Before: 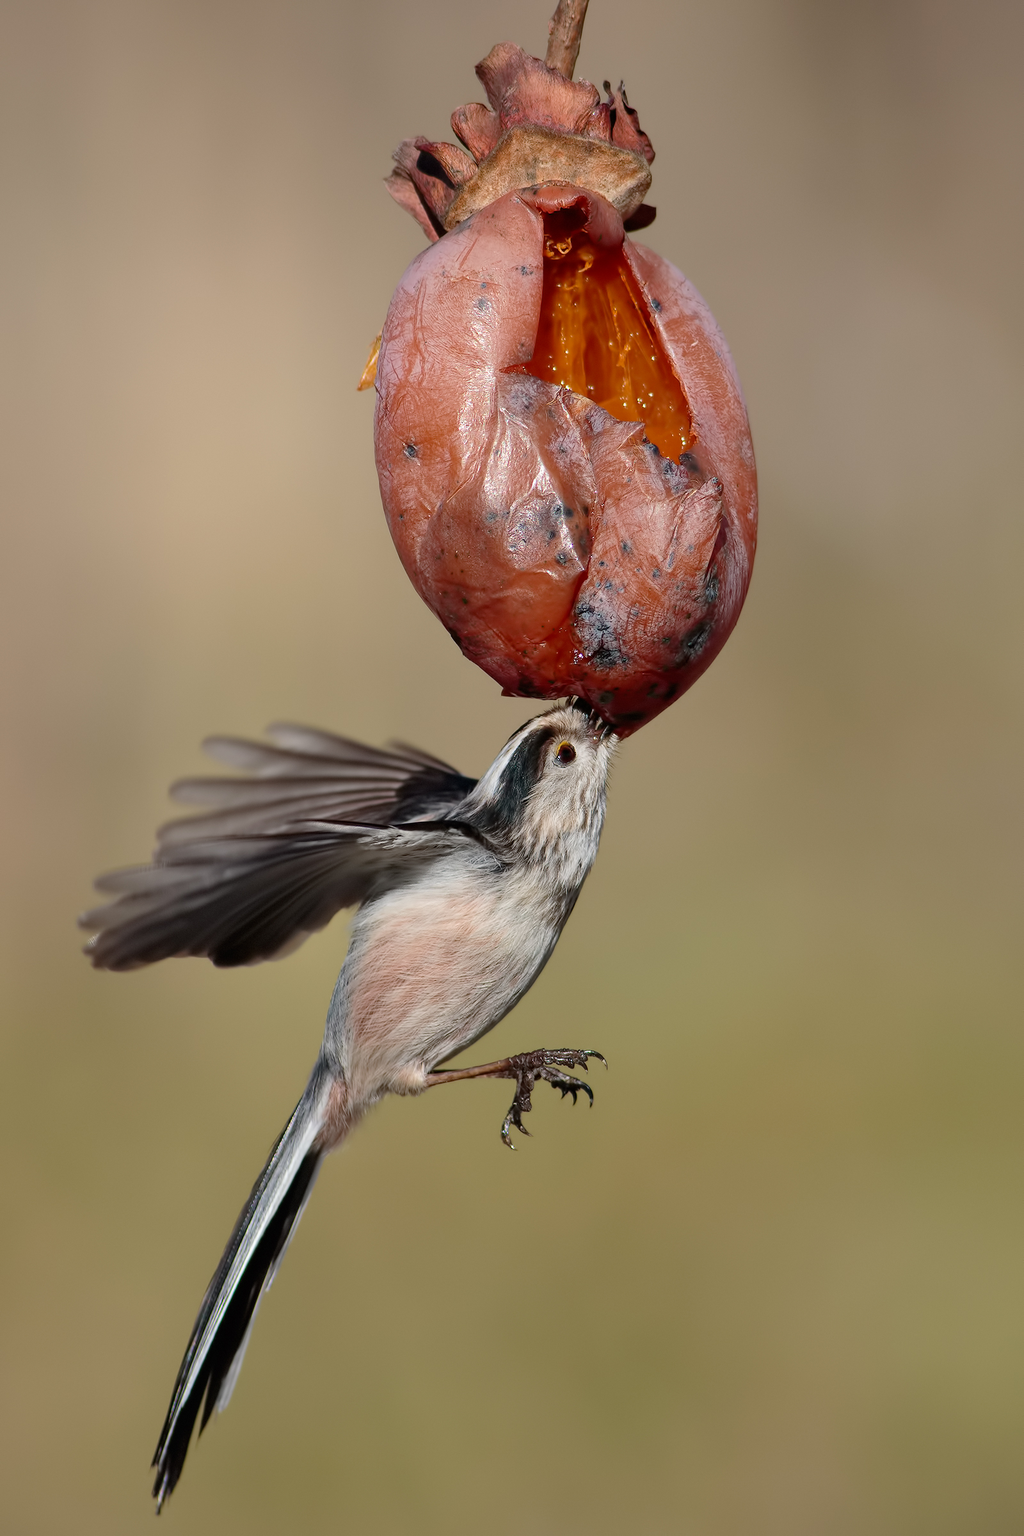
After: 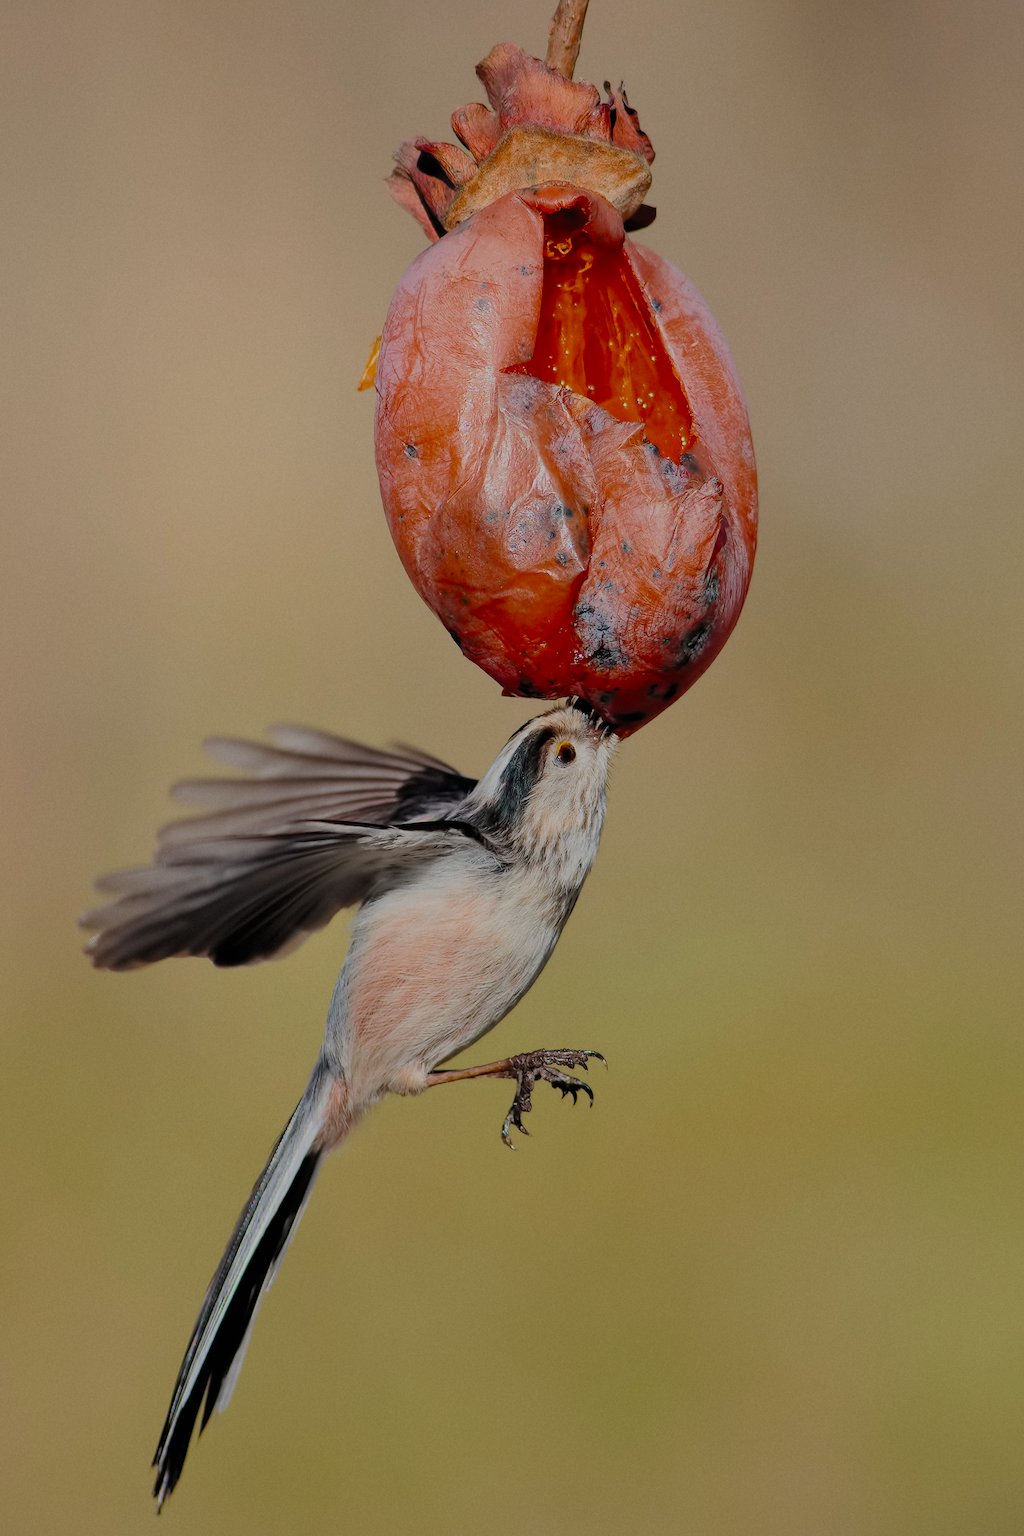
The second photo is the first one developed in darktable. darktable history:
grain: coarseness 14.57 ISO, strength 8.8%
filmic rgb: white relative exposure 8 EV, threshold 3 EV, hardness 2.44, latitude 10.07%, contrast 0.72, highlights saturation mix 10%, shadows ↔ highlights balance 1.38%, color science v4 (2020), enable highlight reconstruction true
